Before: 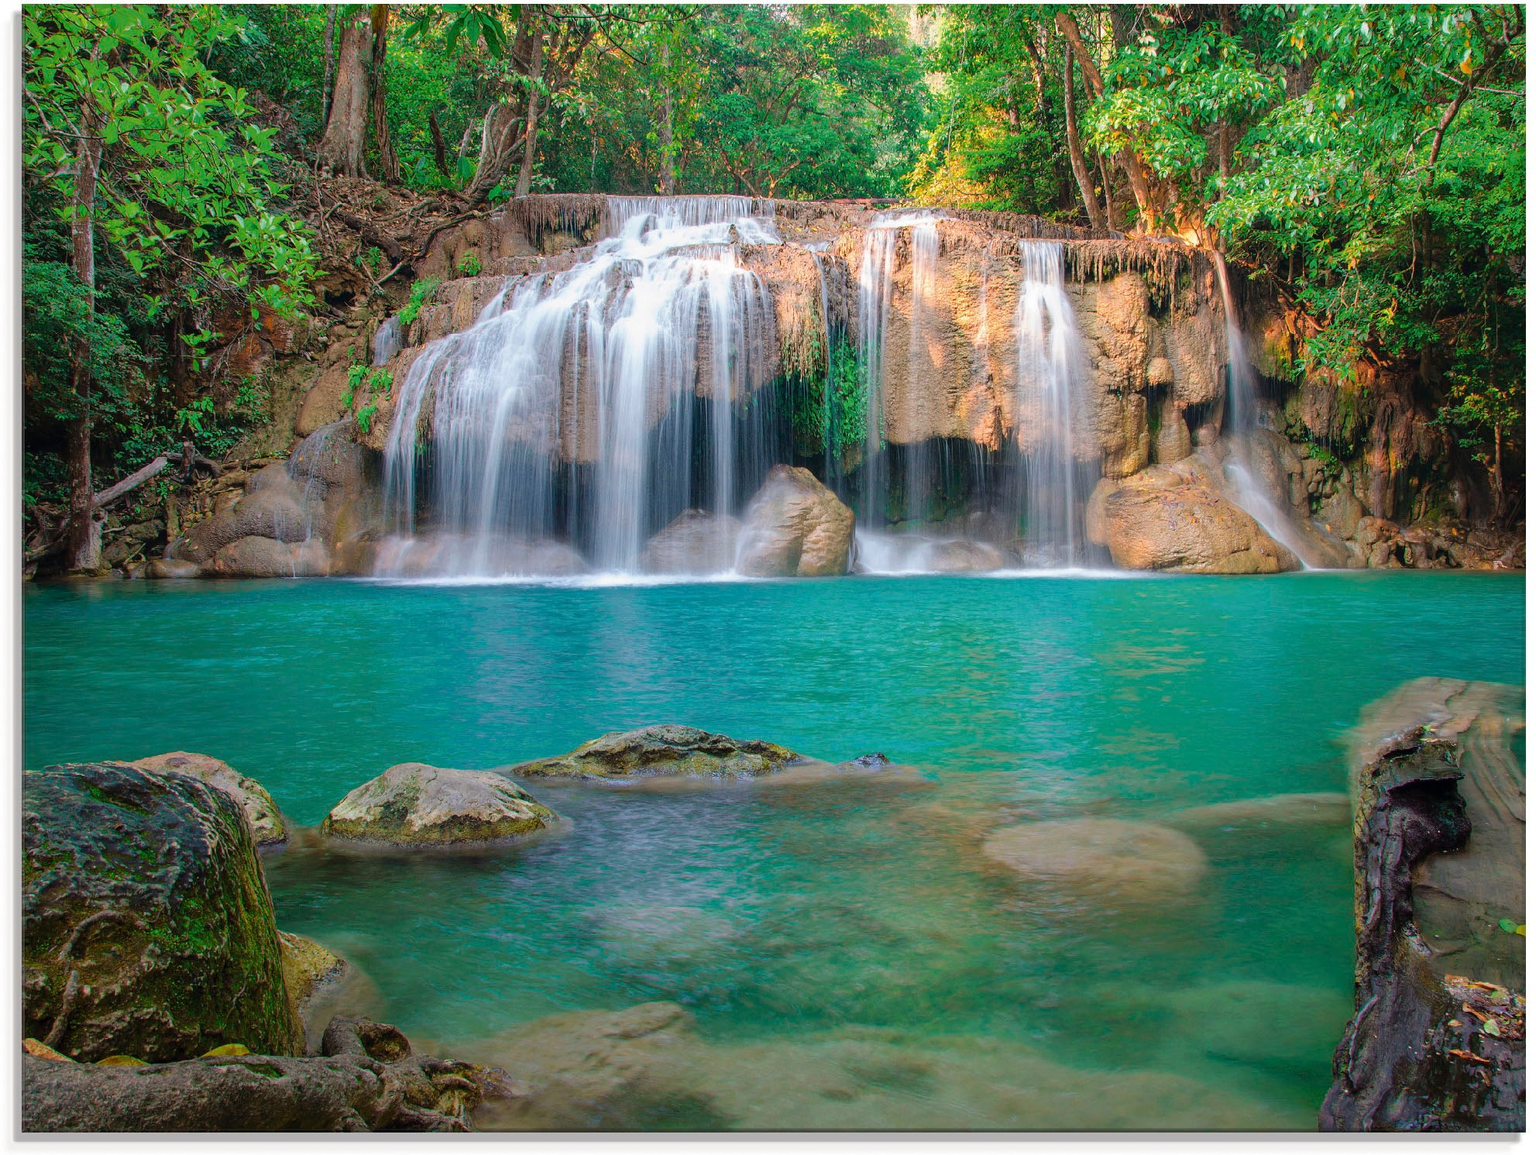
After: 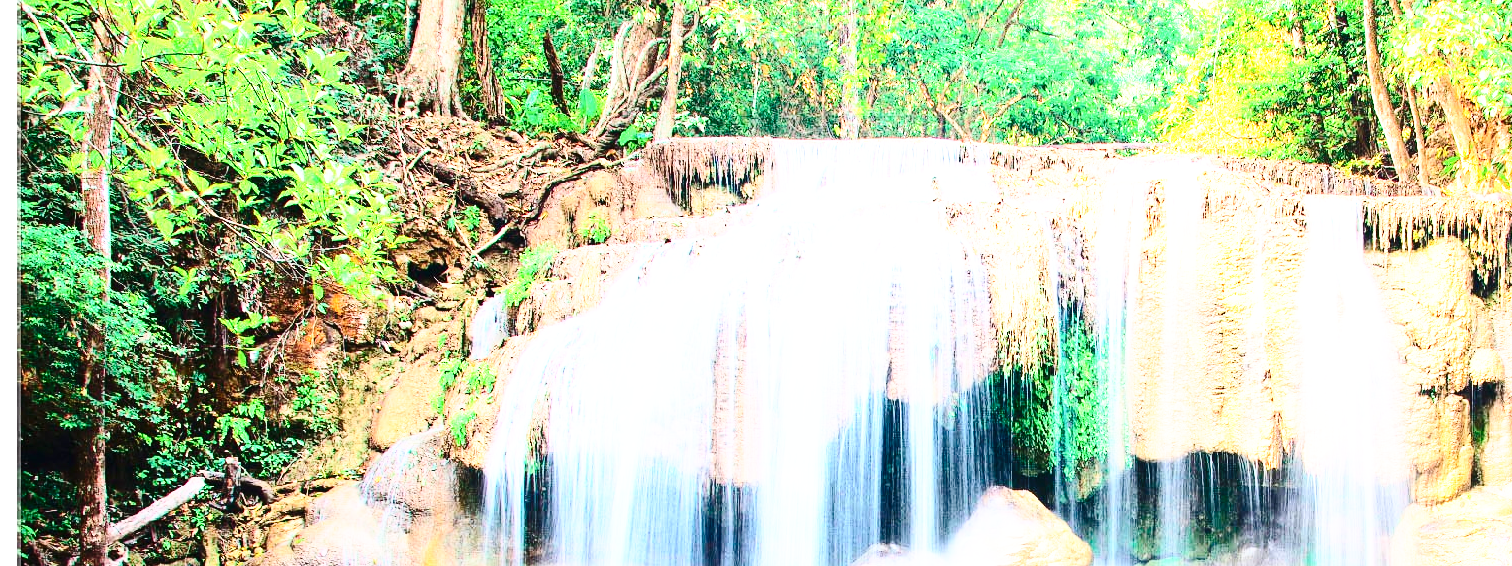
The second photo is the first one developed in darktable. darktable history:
crop: left 0.56%, top 7.641%, right 23.172%, bottom 54.333%
exposure: black level correction 0, exposure 0.951 EV, compensate exposure bias true, compensate highlight preservation false
base curve: curves: ch0 [(0, 0) (0.026, 0.03) (0.109, 0.232) (0.351, 0.748) (0.669, 0.968) (1, 1)], preserve colors none
contrast brightness saturation: contrast 0.39, brightness 0.111
